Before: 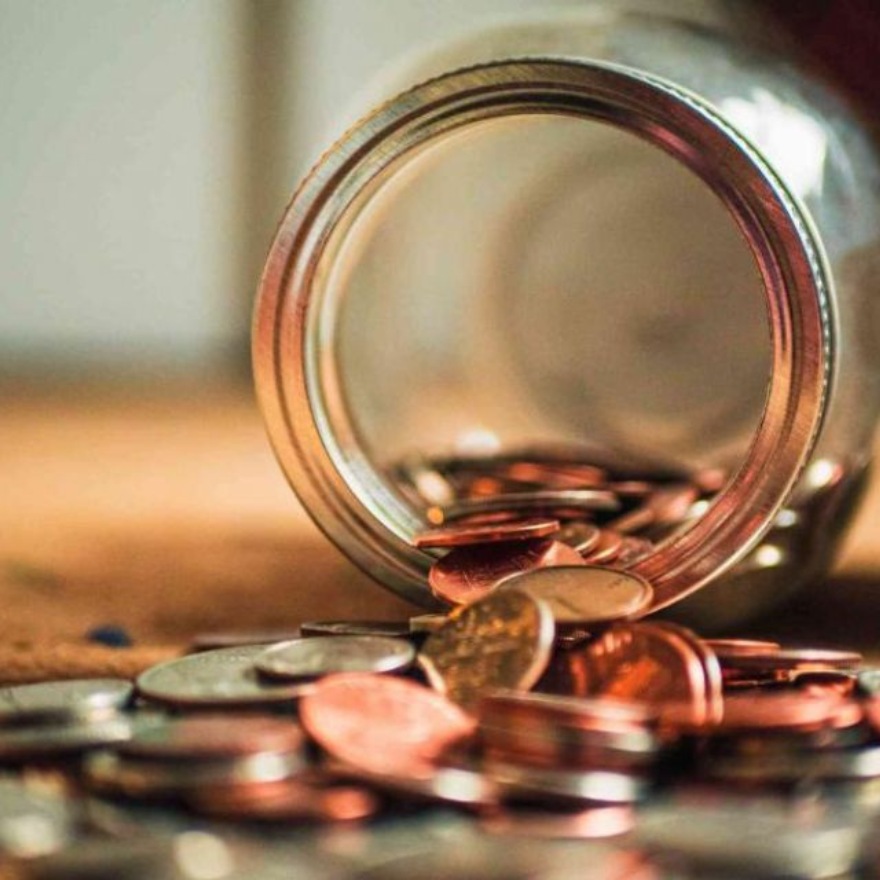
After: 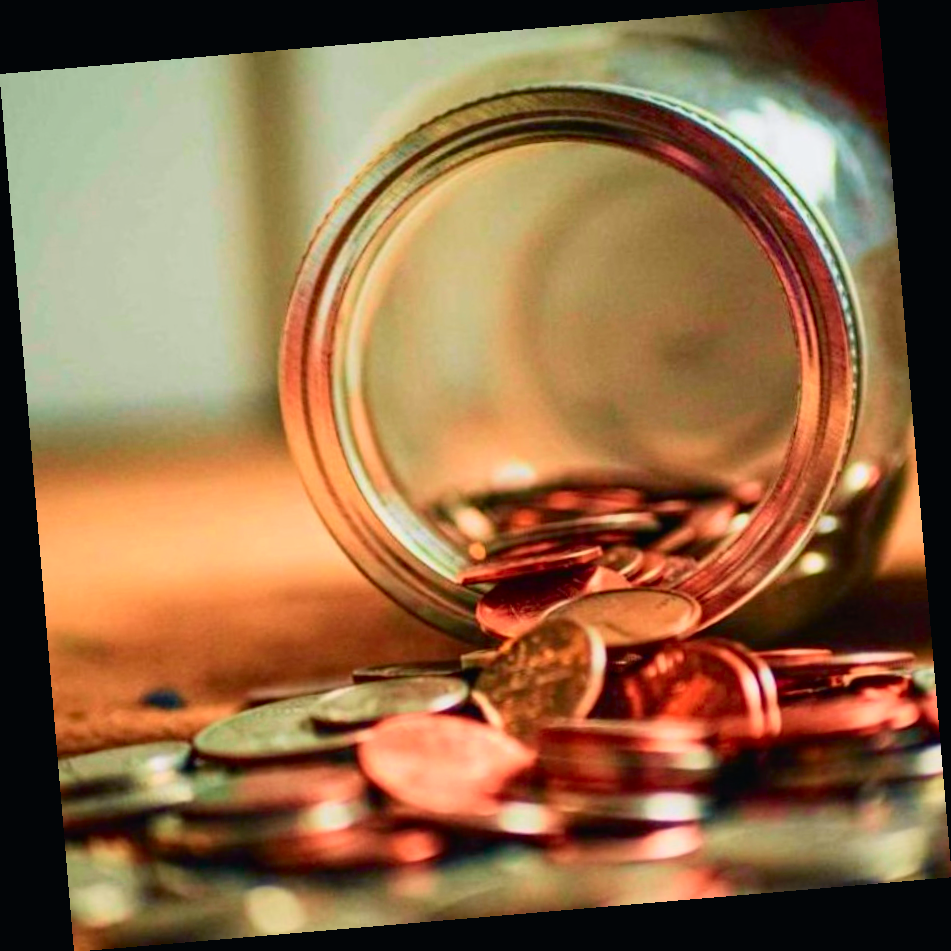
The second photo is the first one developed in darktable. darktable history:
rotate and perspective: rotation -4.86°, automatic cropping off
tone curve: curves: ch0 [(0, 0.012) (0.052, 0.04) (0.107, 0.086) (0.269, 0.266) (0.471, 0.503) (0.731, 0.771) (0.921, 0.909) (0.999, 0.951)]; ch1 [(0, 0) (0.339, 0.298) (0.402, 0.363) (0.444, 0.415) (0.485, 0.469) (0.494, 0.493) (0.504, 0.501) (0.525, 0.534) (0.555, 0.593) (0.594, 0.648) (1, 1)]; ch2 [(0, 0) (0.48, 0.48) (0.504, 0.5) (0.535, 0.557) (0.581, 0.623) (0.649, 0.683) (0.824, 0.815) (1, 1)], color space Lab, independent channels, preserve colors none
haze removal: compatibility mode true, adaptive false
